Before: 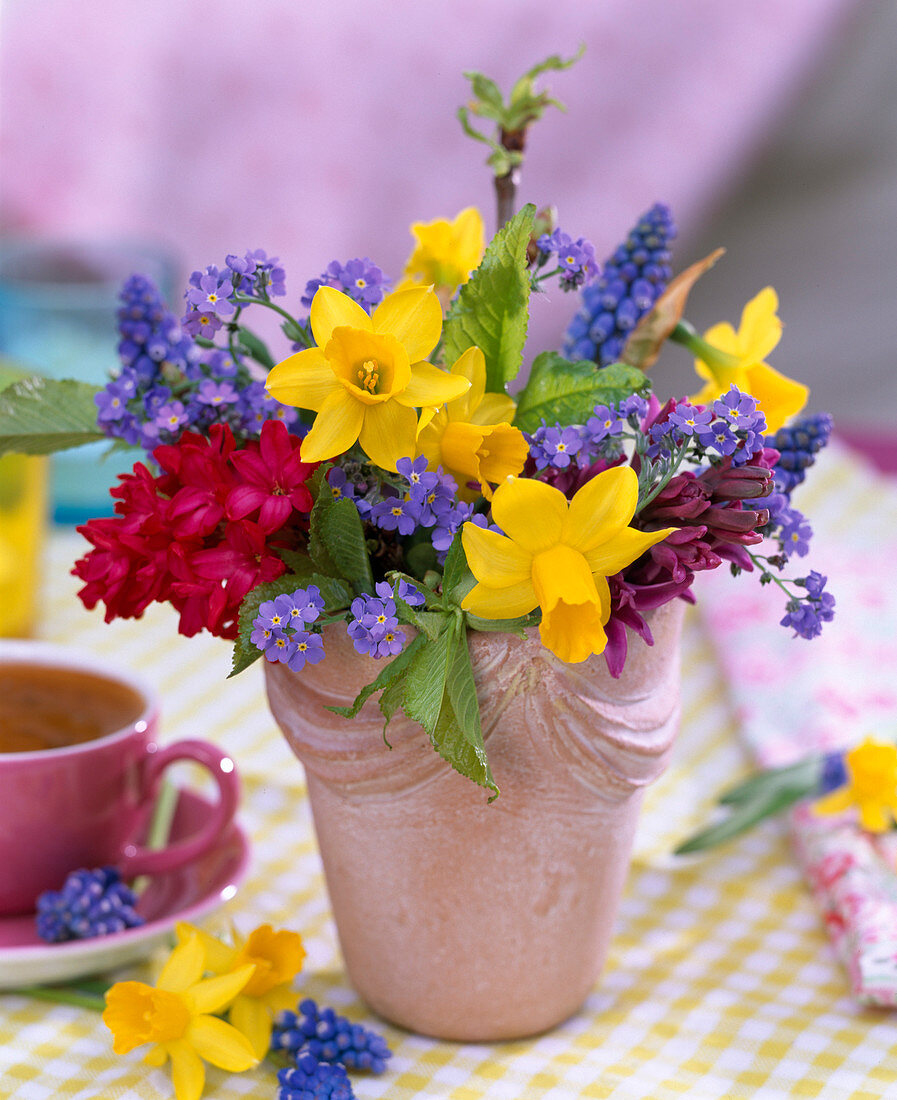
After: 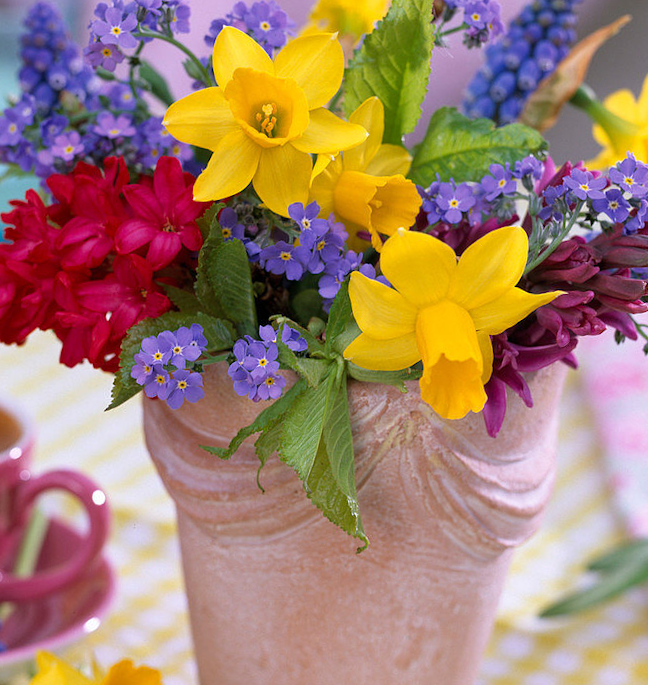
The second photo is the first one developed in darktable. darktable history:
crop and rotate: angle -3.91°, left 9.79%, top 20.804%, right 11.98%, bottom 11.766%
